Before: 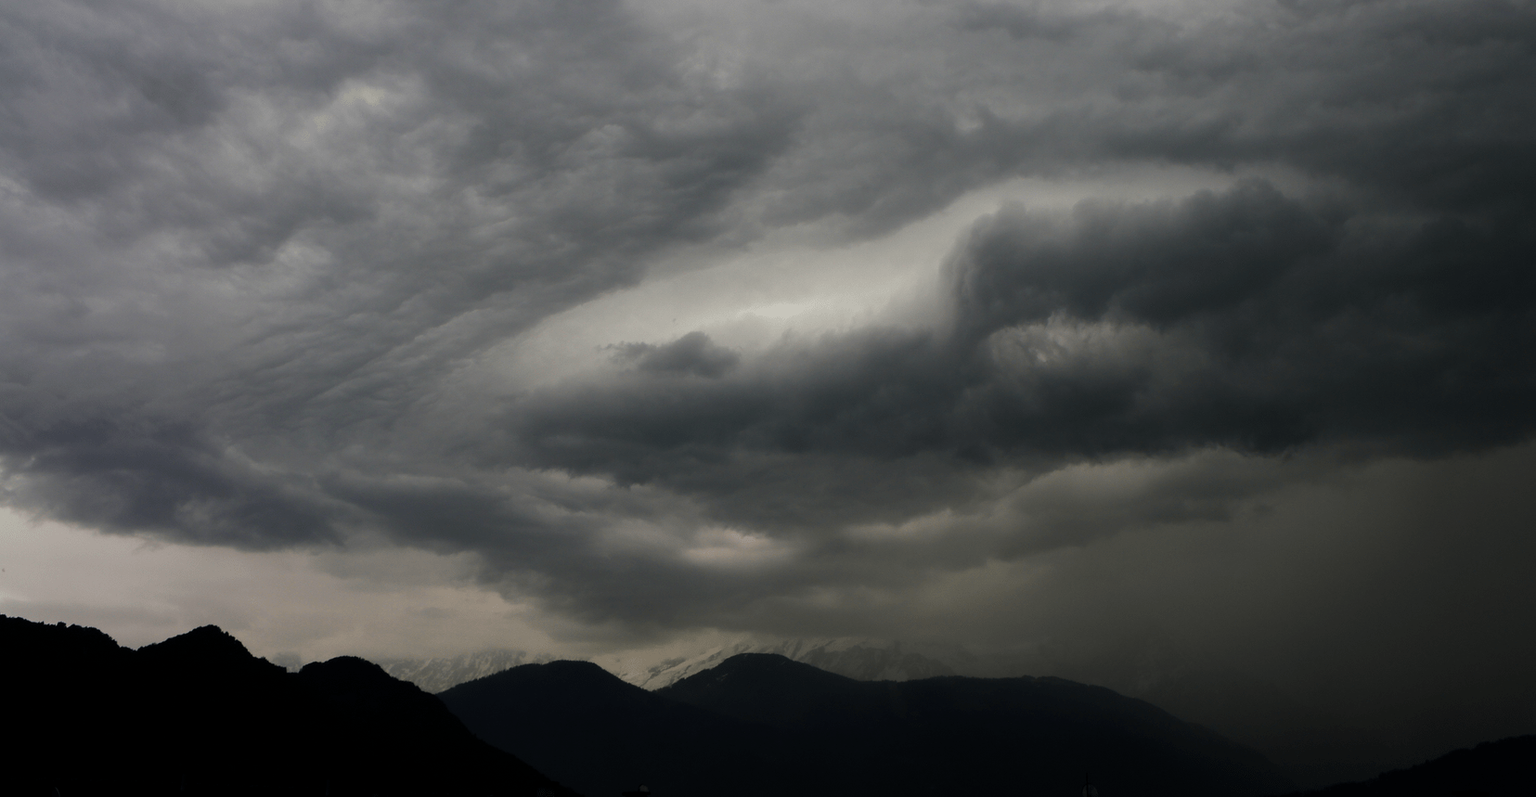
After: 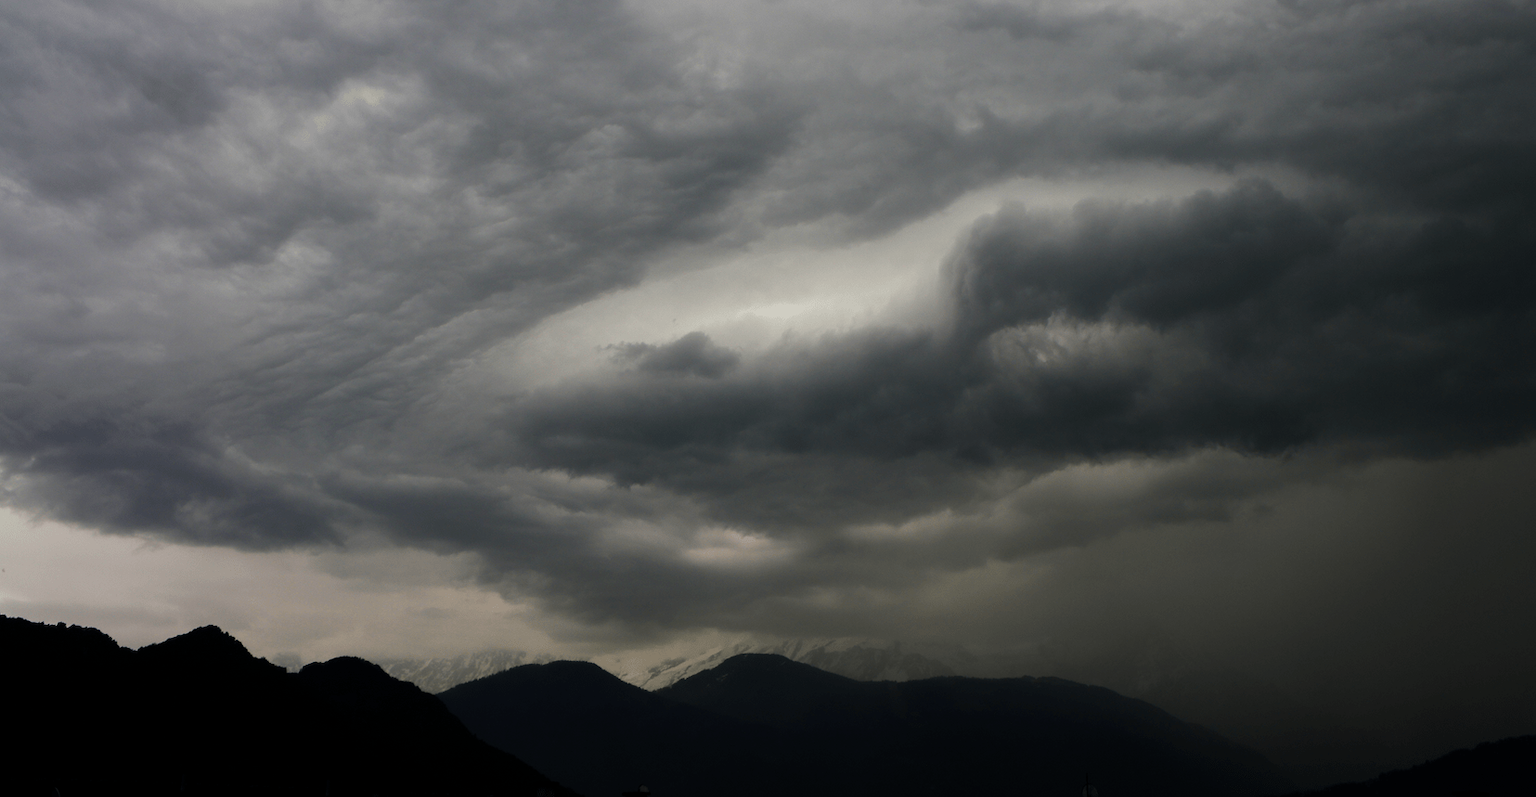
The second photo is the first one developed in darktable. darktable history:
contrast brightness saturation: contrast 0.104, brightness 0.029, saturation 0.094
